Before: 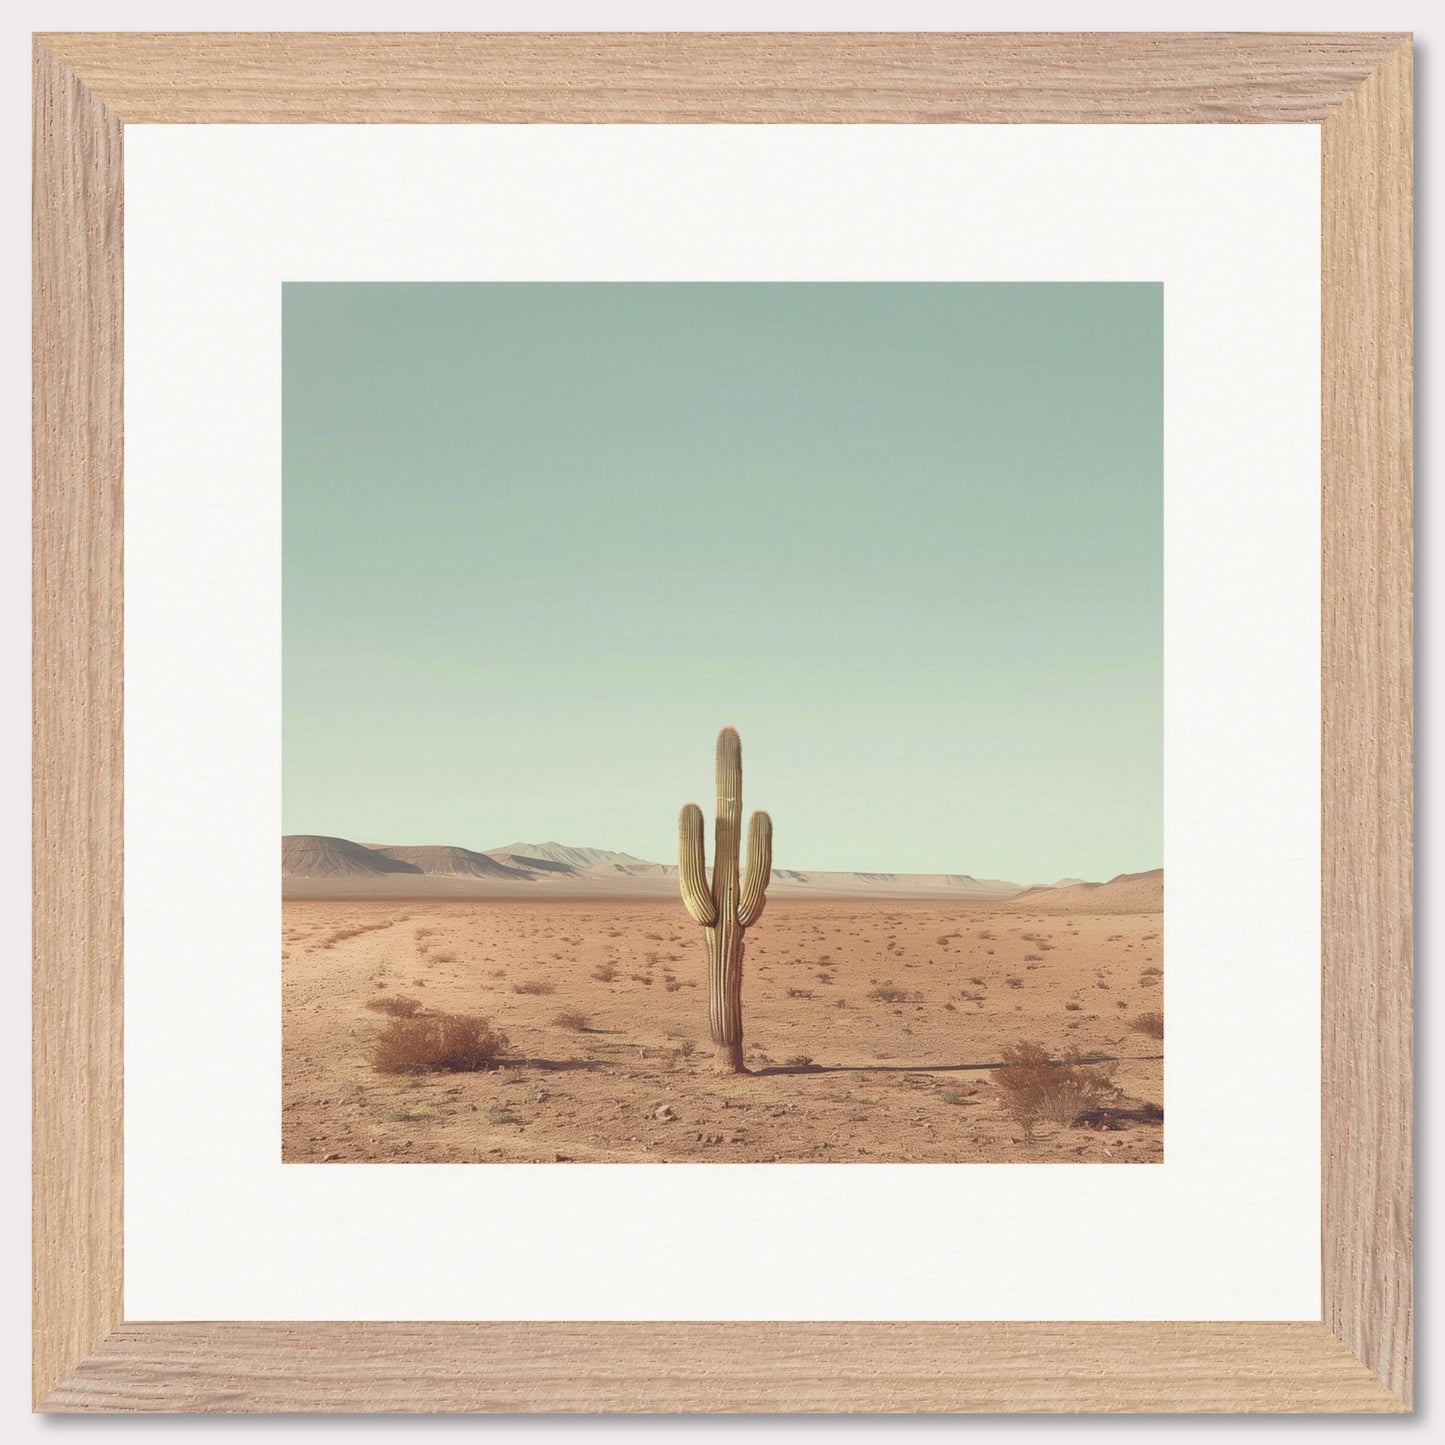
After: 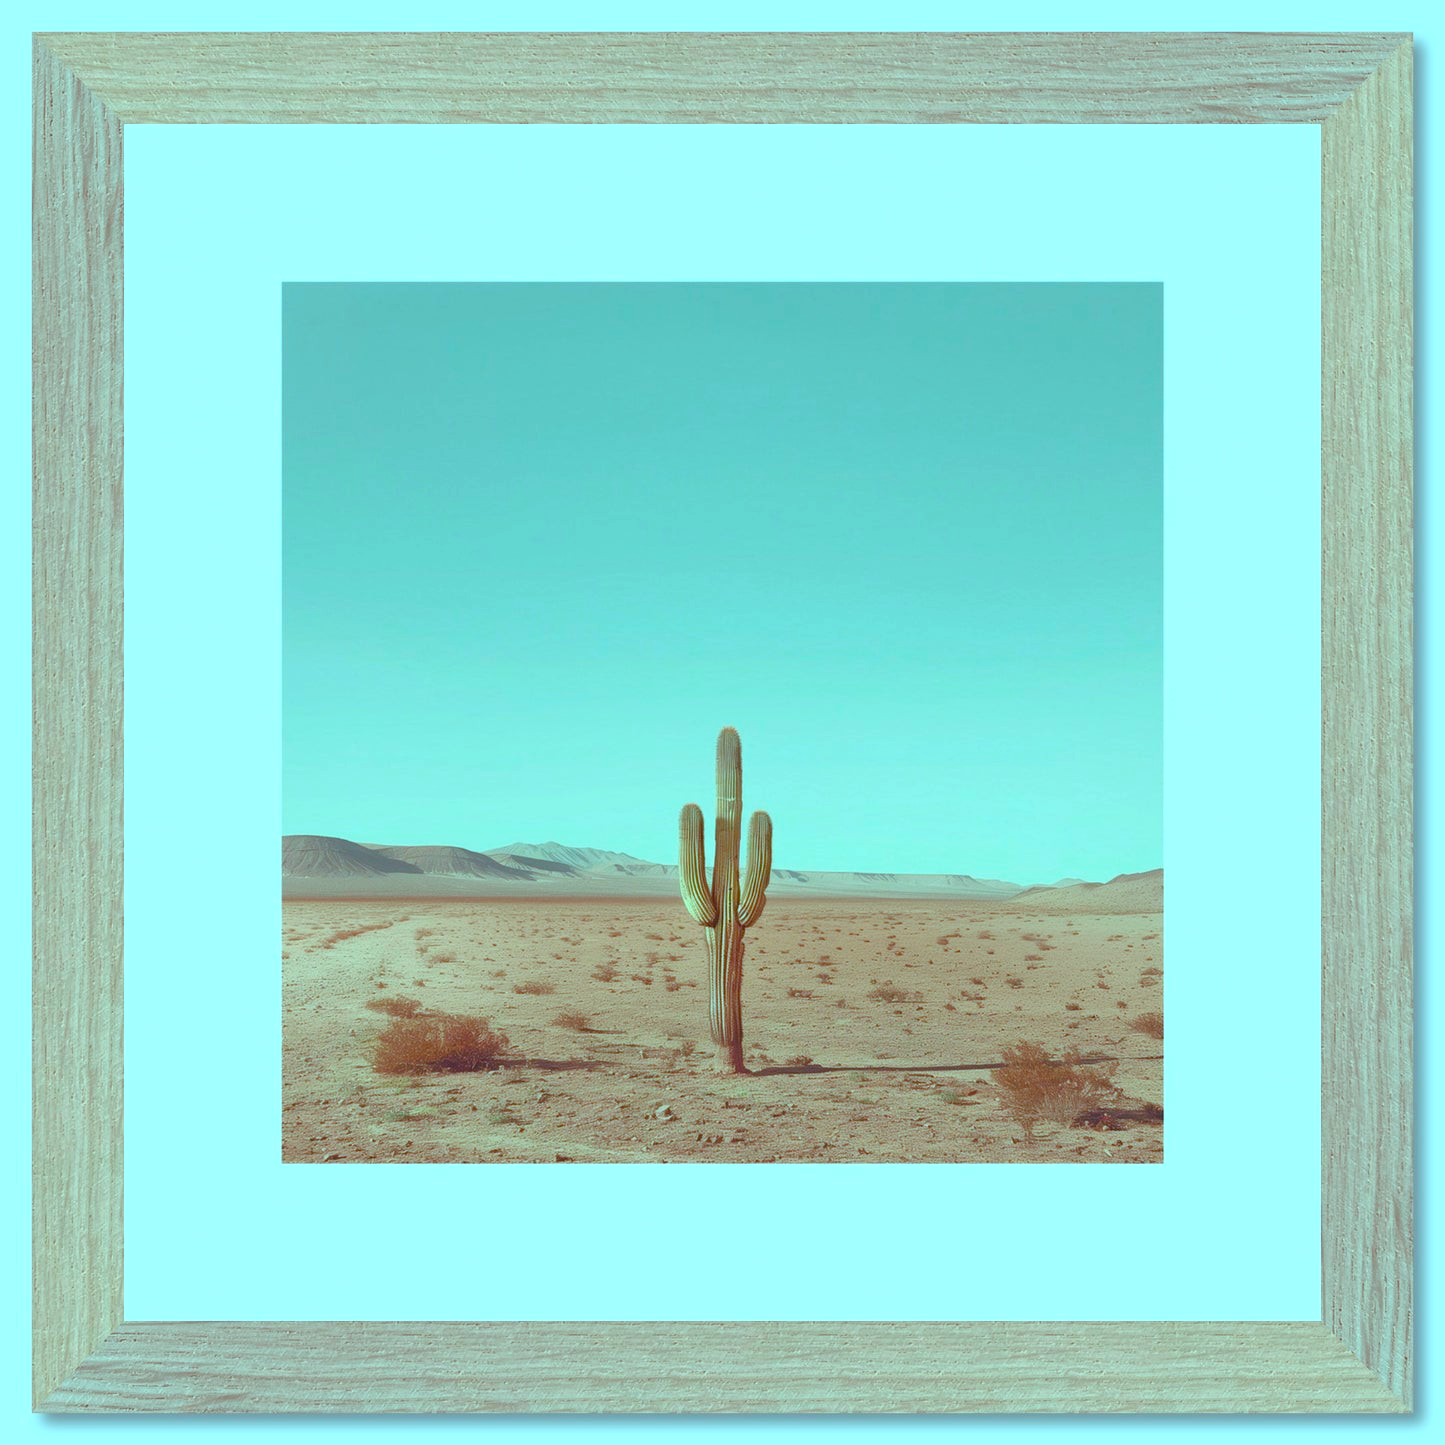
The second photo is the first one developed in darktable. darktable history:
color balance rgb: shadows lift › luminance -7.7%, shadows lift › chroma 2.13%, shadows lift › hue 165.27°, power › luminance -7.77%, power › chroma 1.34%, power › hue 330.55°, highlights gain › luminance -33.33%, highlights gain › chroma 5.68%, highlights gain › hue 217.2°, global offset › luminance -0.33%, global offset › chroma 0.11%, global offset › hue 165.27°, perceptual saturation grading › global saturation 27.72%, perceptual saturation grading › highlights -25%, perceptual saturation grading › mid-tones 25%, perceptual saturation grading › shadows 50%
exposure: exposure 0.6 EV, compensate highlight preservation false
